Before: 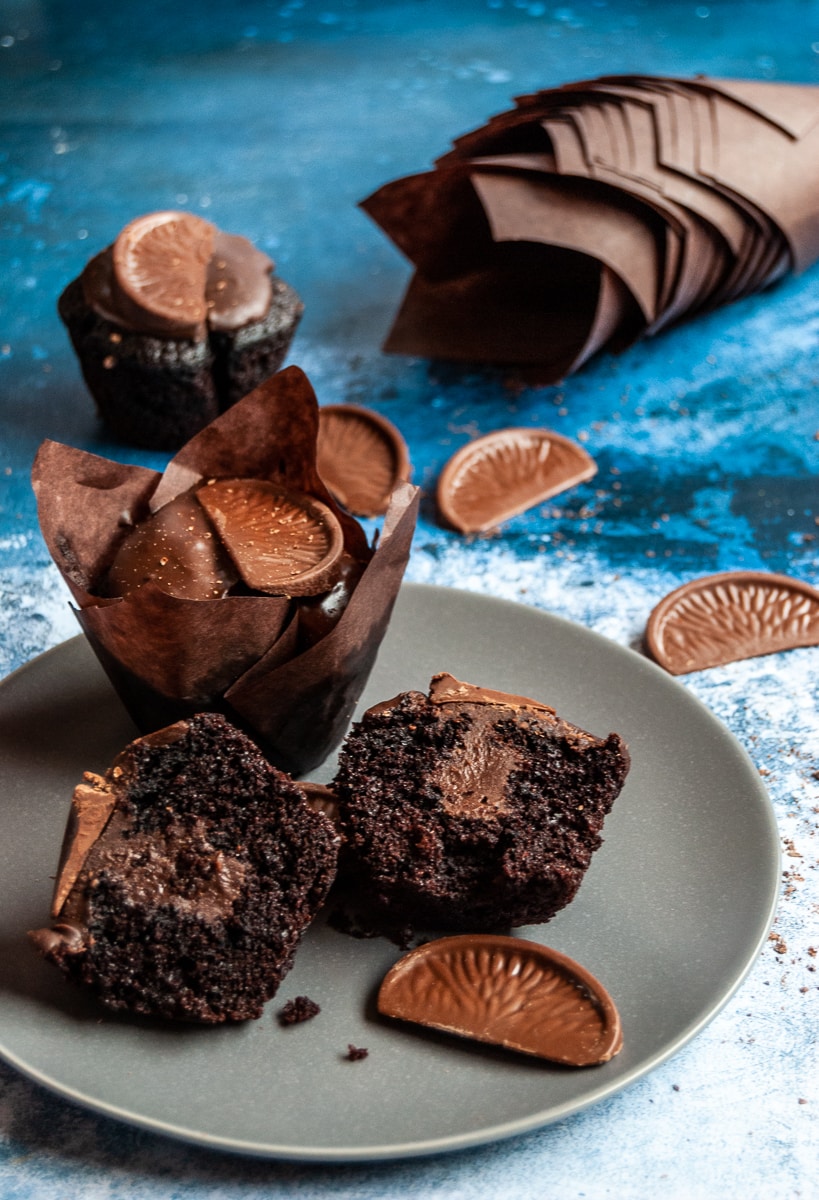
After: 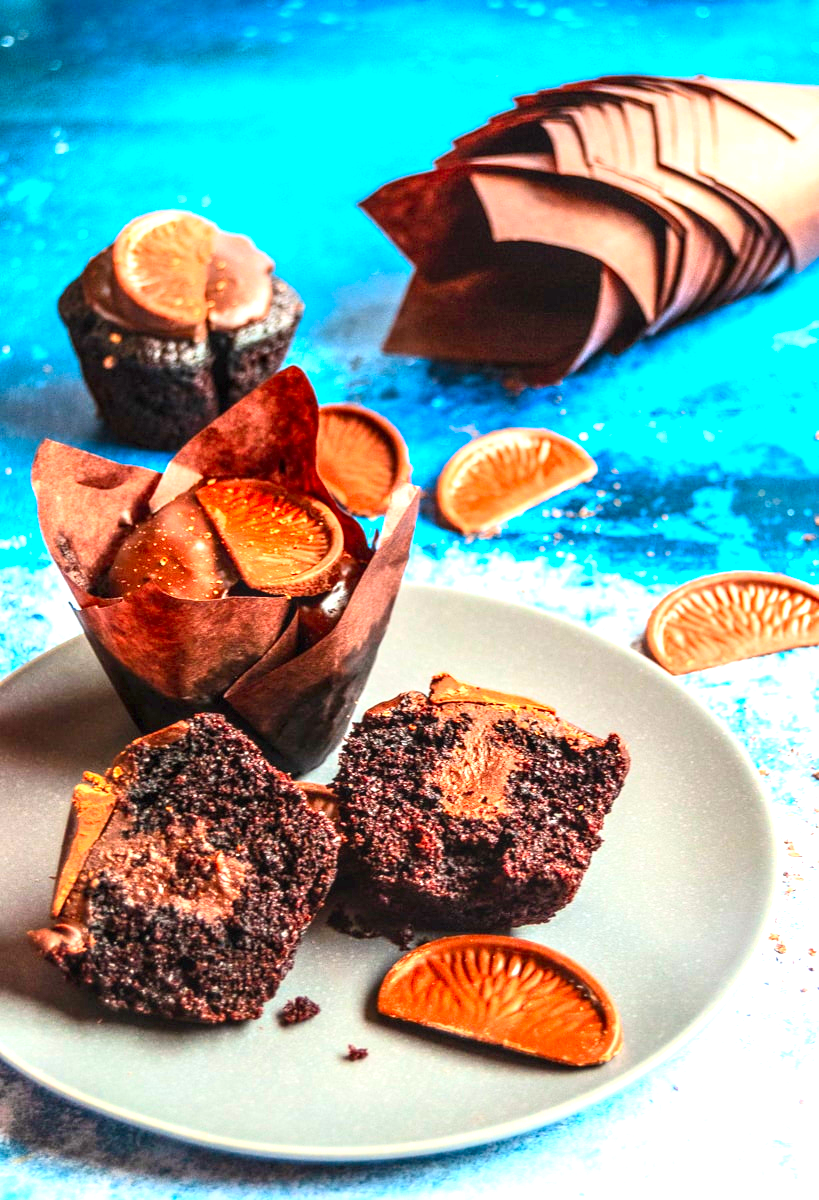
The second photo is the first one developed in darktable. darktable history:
local contrast: on, module defaults
exposure: black level correction 0, exposure 1.451 EV, compensate exposure bias true, compensate highlight preservation false
contrast brightness saturation: contrast 0.202, brightness 0.191, saturation 0.787
